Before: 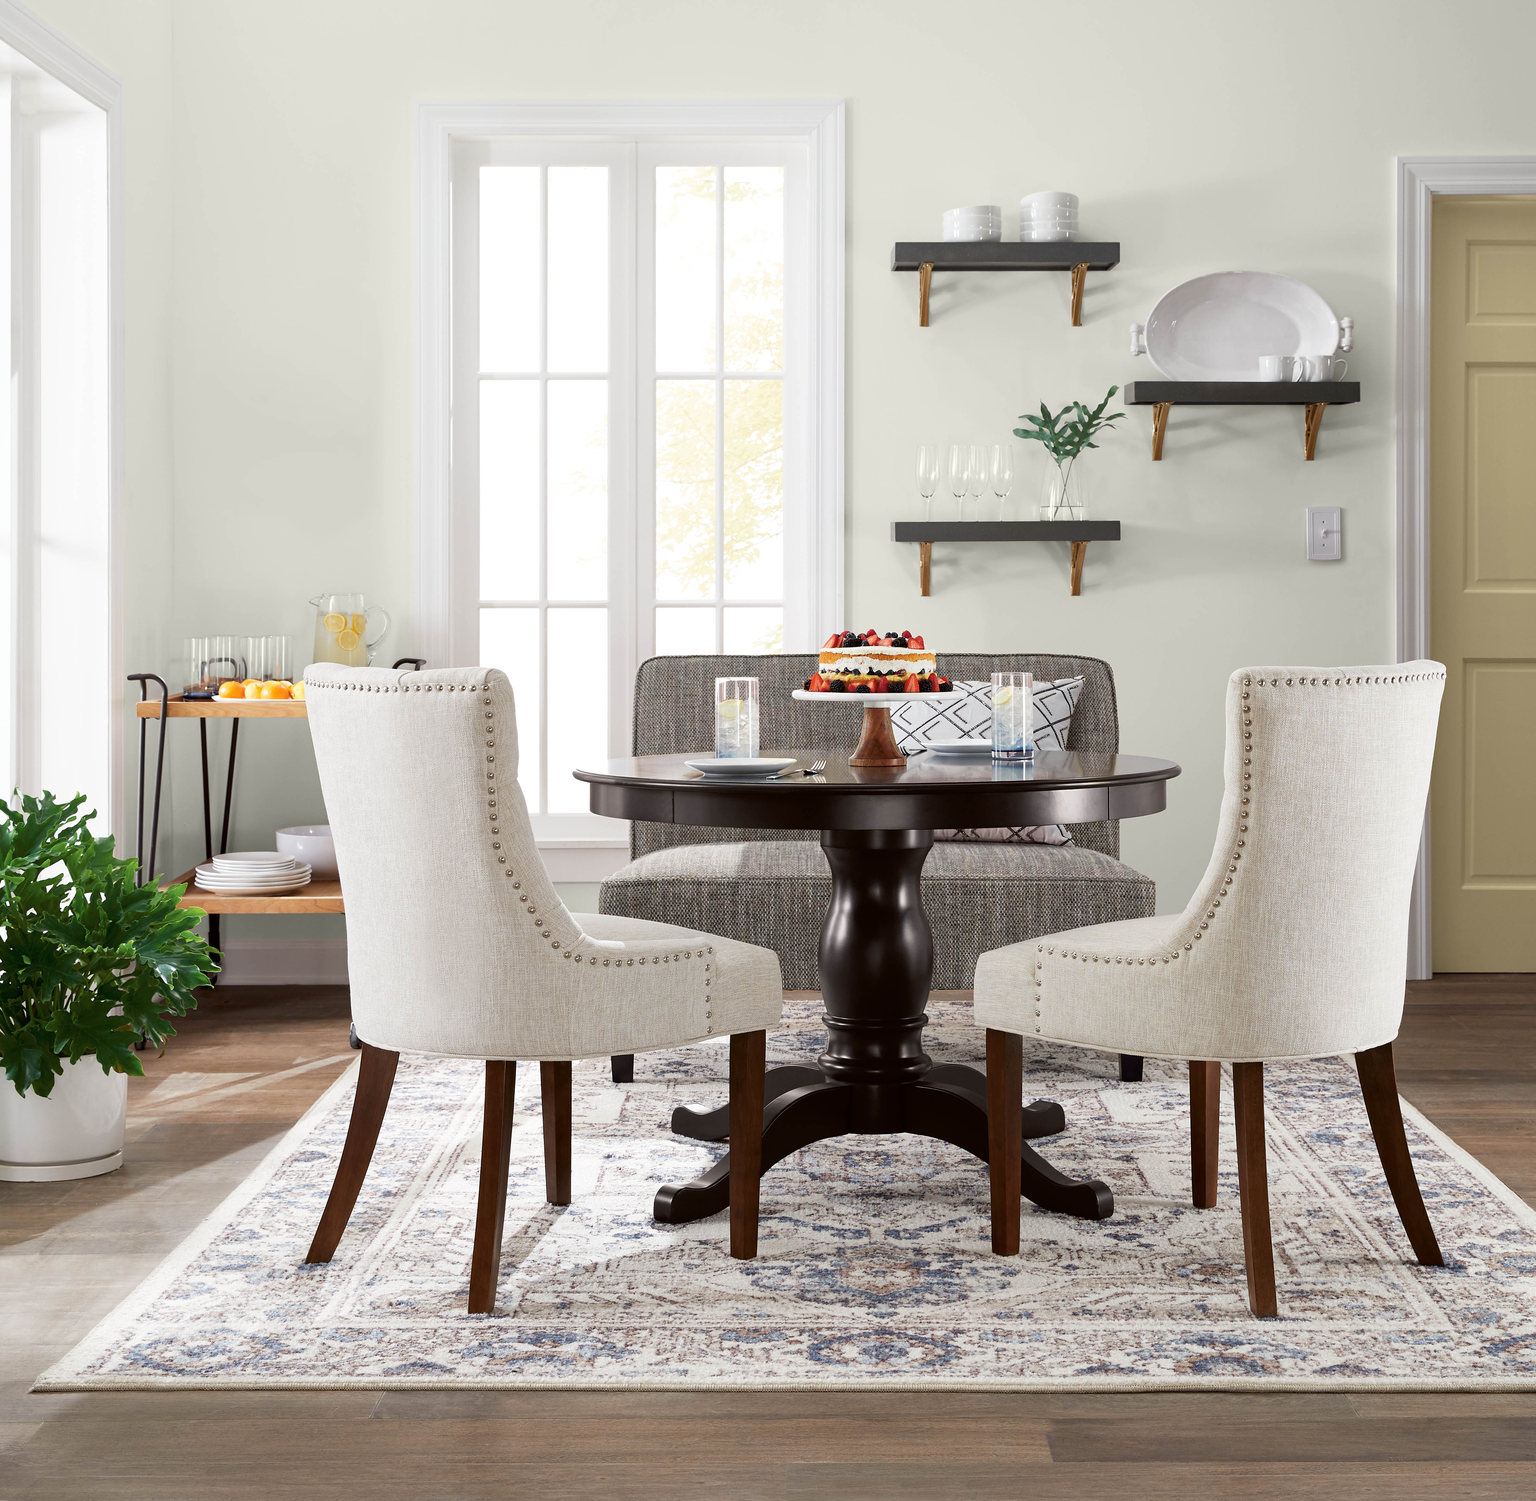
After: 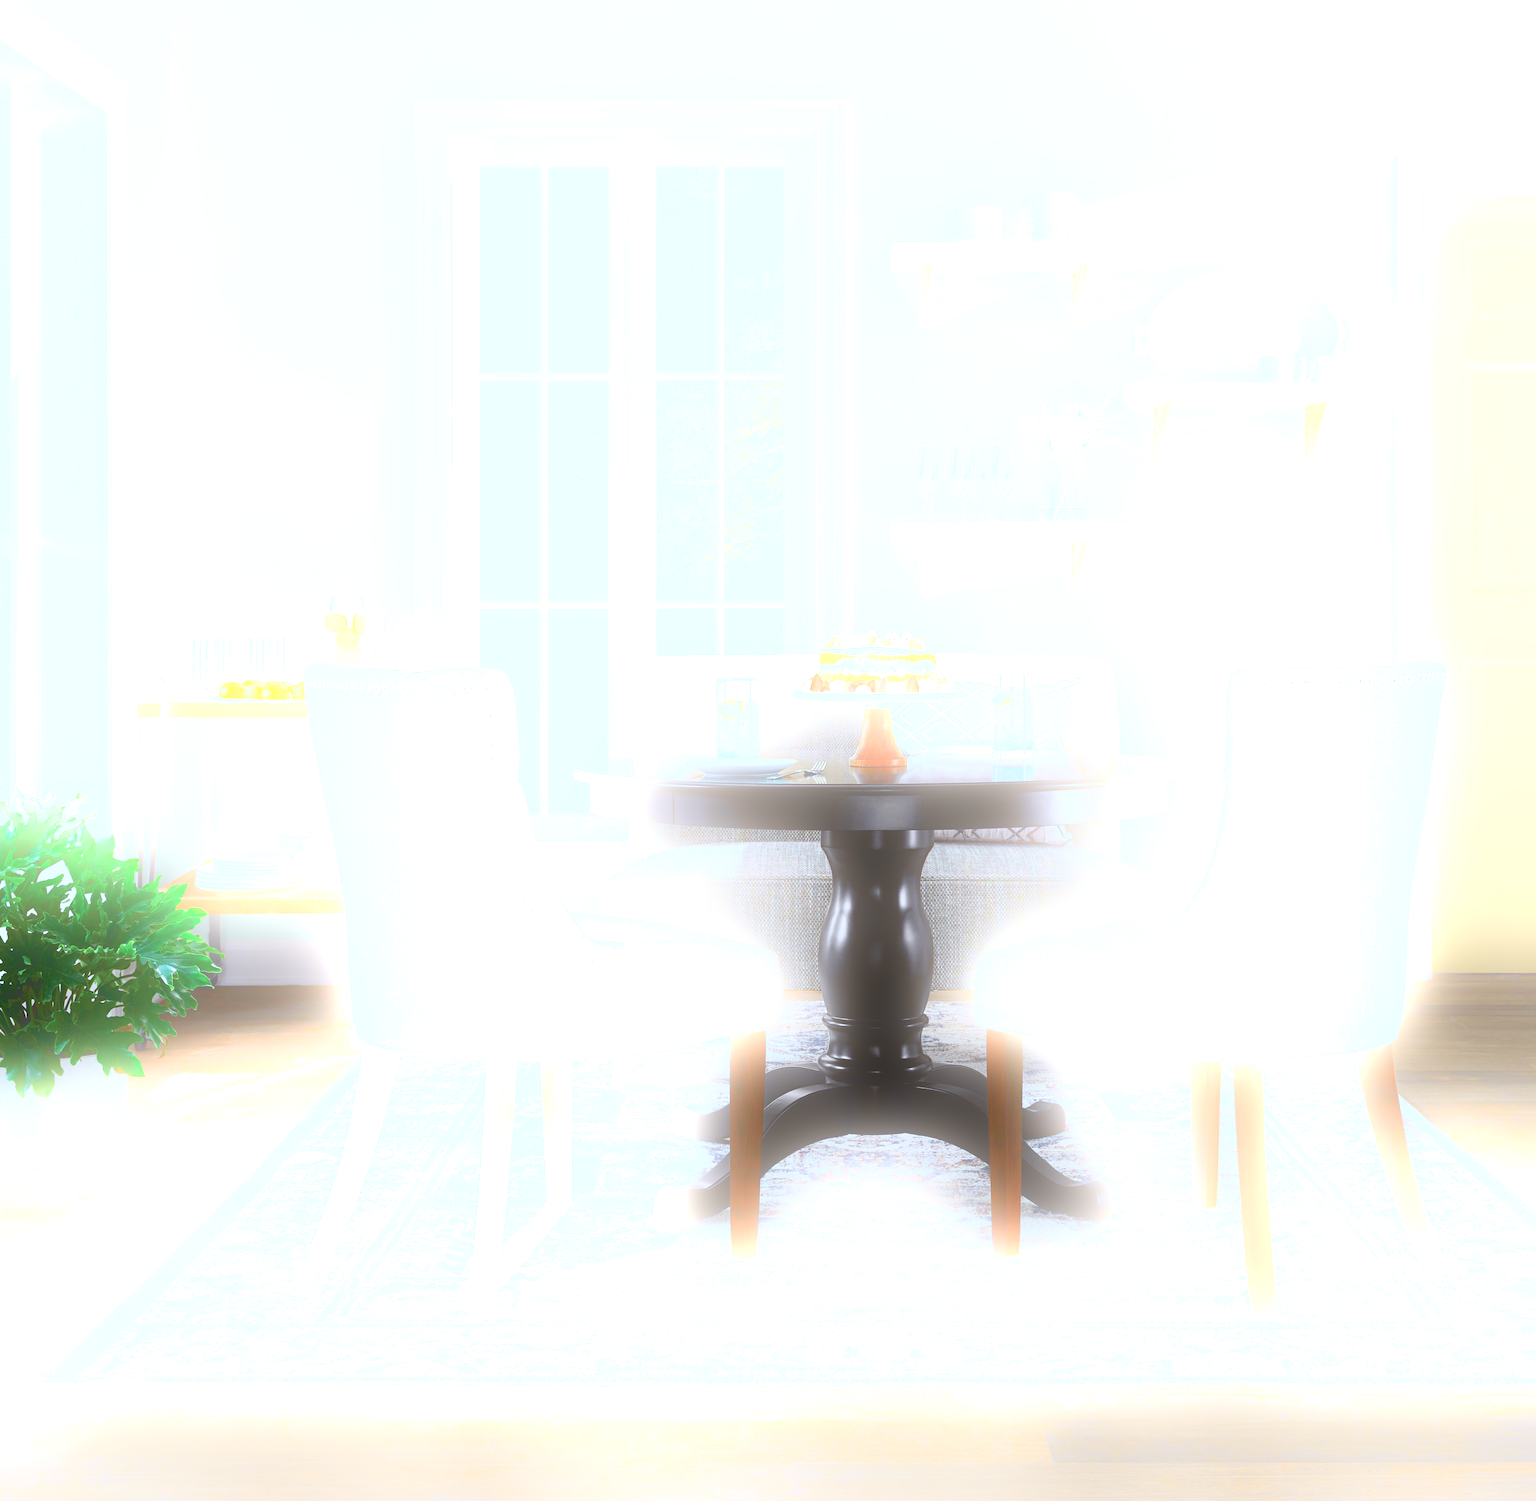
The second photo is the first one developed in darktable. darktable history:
tone curve: curves: ch0 [(0, 0.011) (0.053, 0.026) (0.174, 0.115) (0.416, 0.417) (0.697, 0.758) (0.852, 0.902) (0.991, 0.981)]; ch1 [(0, 0) (0.264, 0.22) (0.407, 0.373) (0.463, 0.457) (0.492, 0.5) (0.512, 0.511) (0.54, 0.543) (0.585, 0.617) (0.659, 0.686) (0.78, 0.8) (1, 1)]; ch2 [(0, 0) (0.438, 0.449) (0.473, 0.469) (0.503, 0.5) (0.523, 0.534) (0.562, 0.591) (0.612, 0.627) (0.701, 0.707) (1, 1)], color space Lab, independent channels, preserve colors none
bloom: size 25%, threshold 5%, strength 90%
color calibration: illuminant F (fluorescent), F source F9 (Cool White Deluxe 4150 K) – high CRI, x 0.374, y 0.373, temperature 4158.34 K
haze removal: adaptive false
